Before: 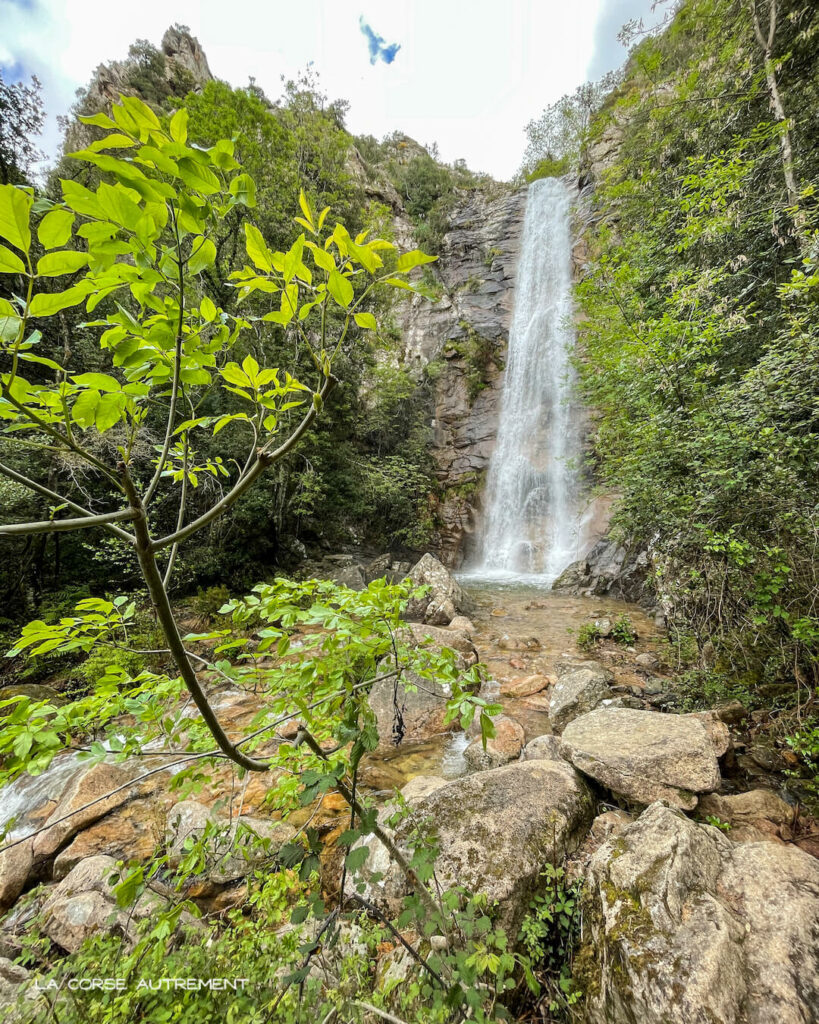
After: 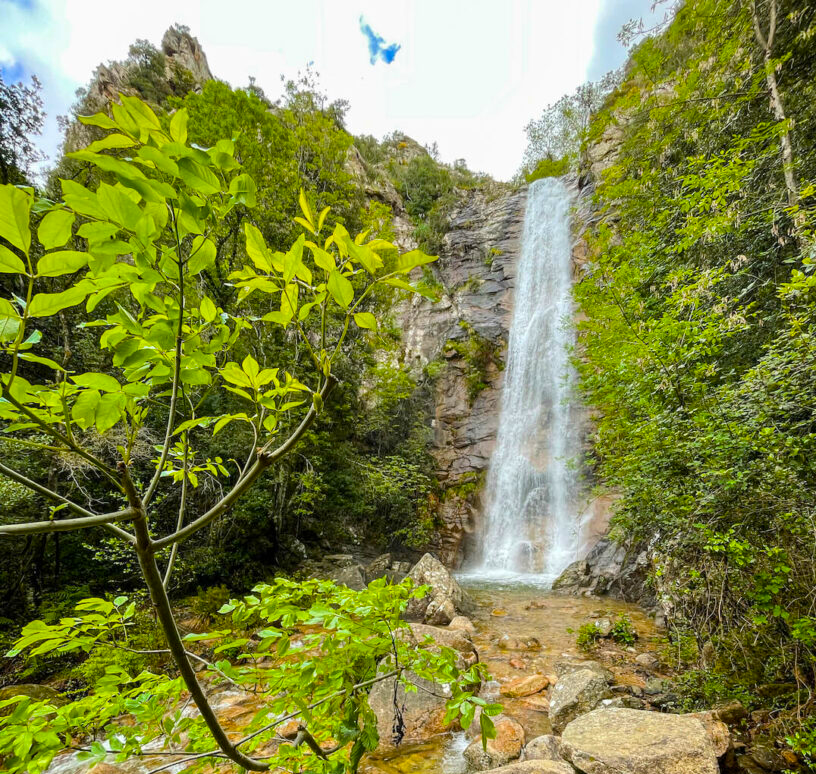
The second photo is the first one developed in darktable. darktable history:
crop: bottom 24.395%
color balance rgb: linear chroma grading › global chroma 14.751%, perceptual saturation grading › global saturation 35.461%
